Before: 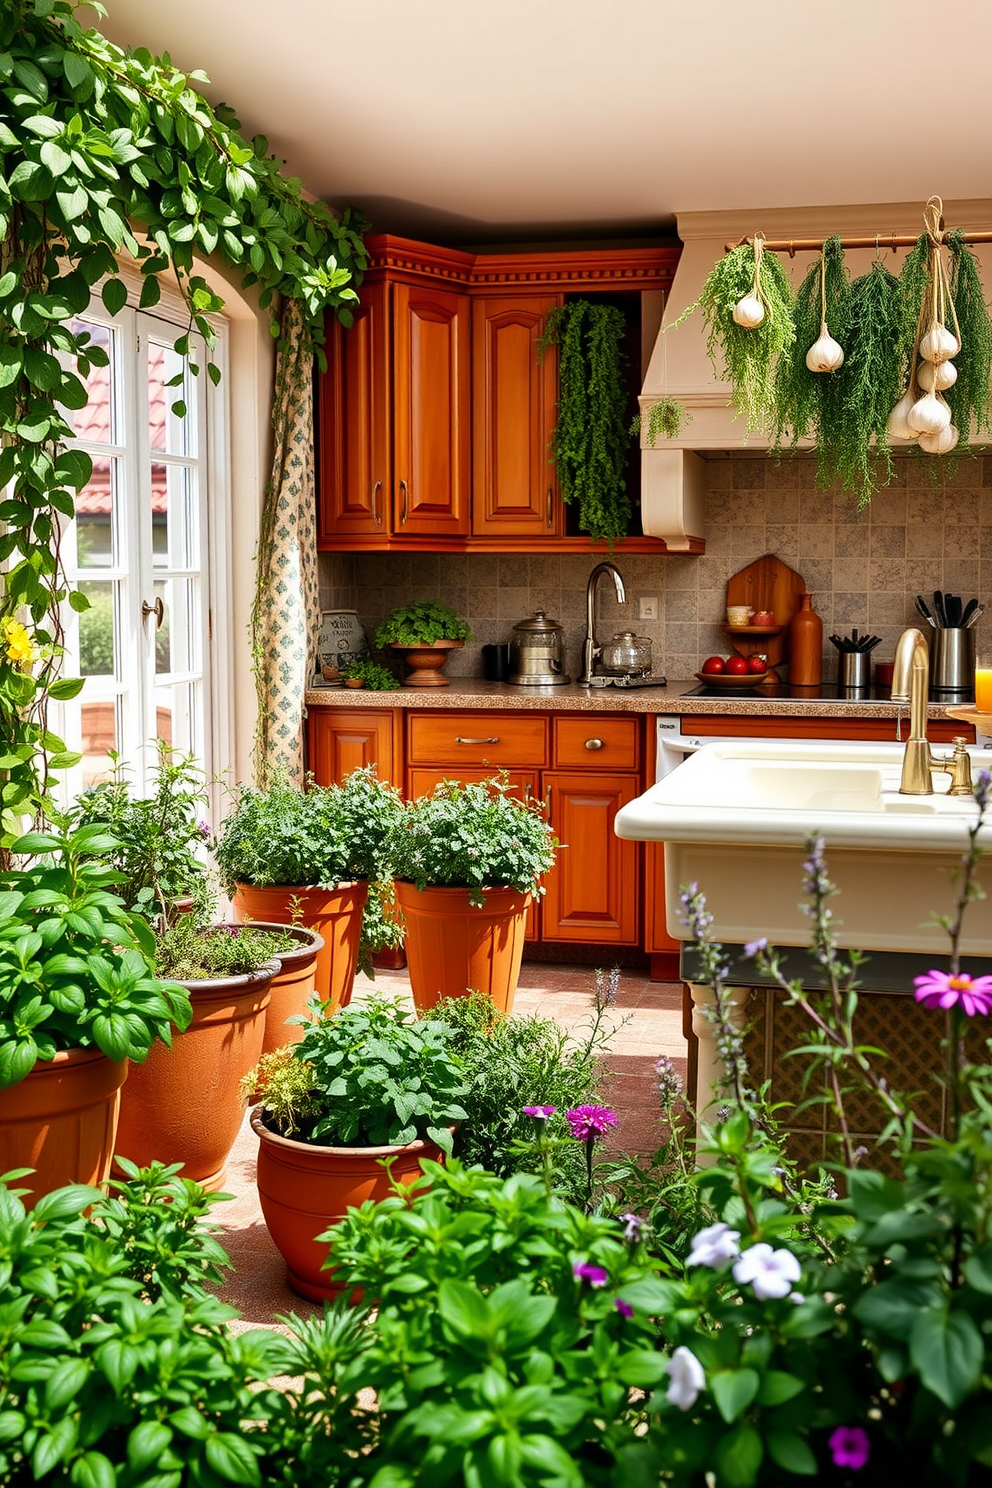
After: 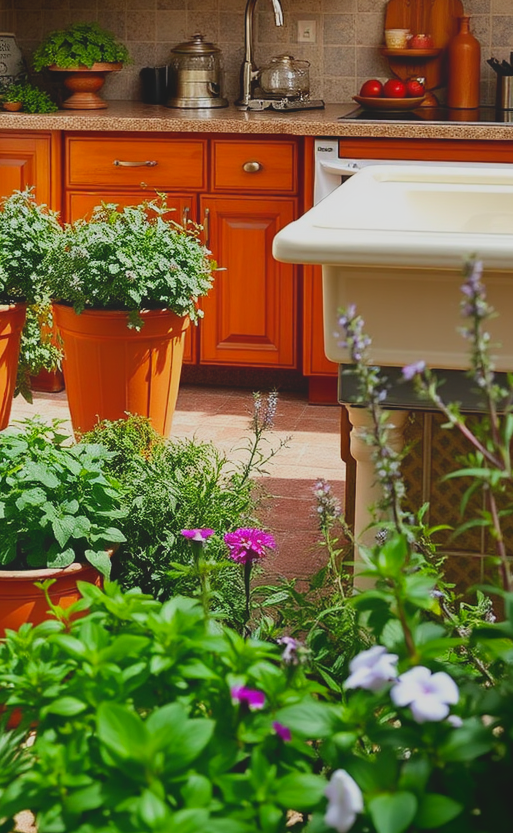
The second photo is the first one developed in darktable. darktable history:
crop: left 34.479%, top 38.822%, right 13.718%, bottom 5.172%
local contrast: detail 70%
